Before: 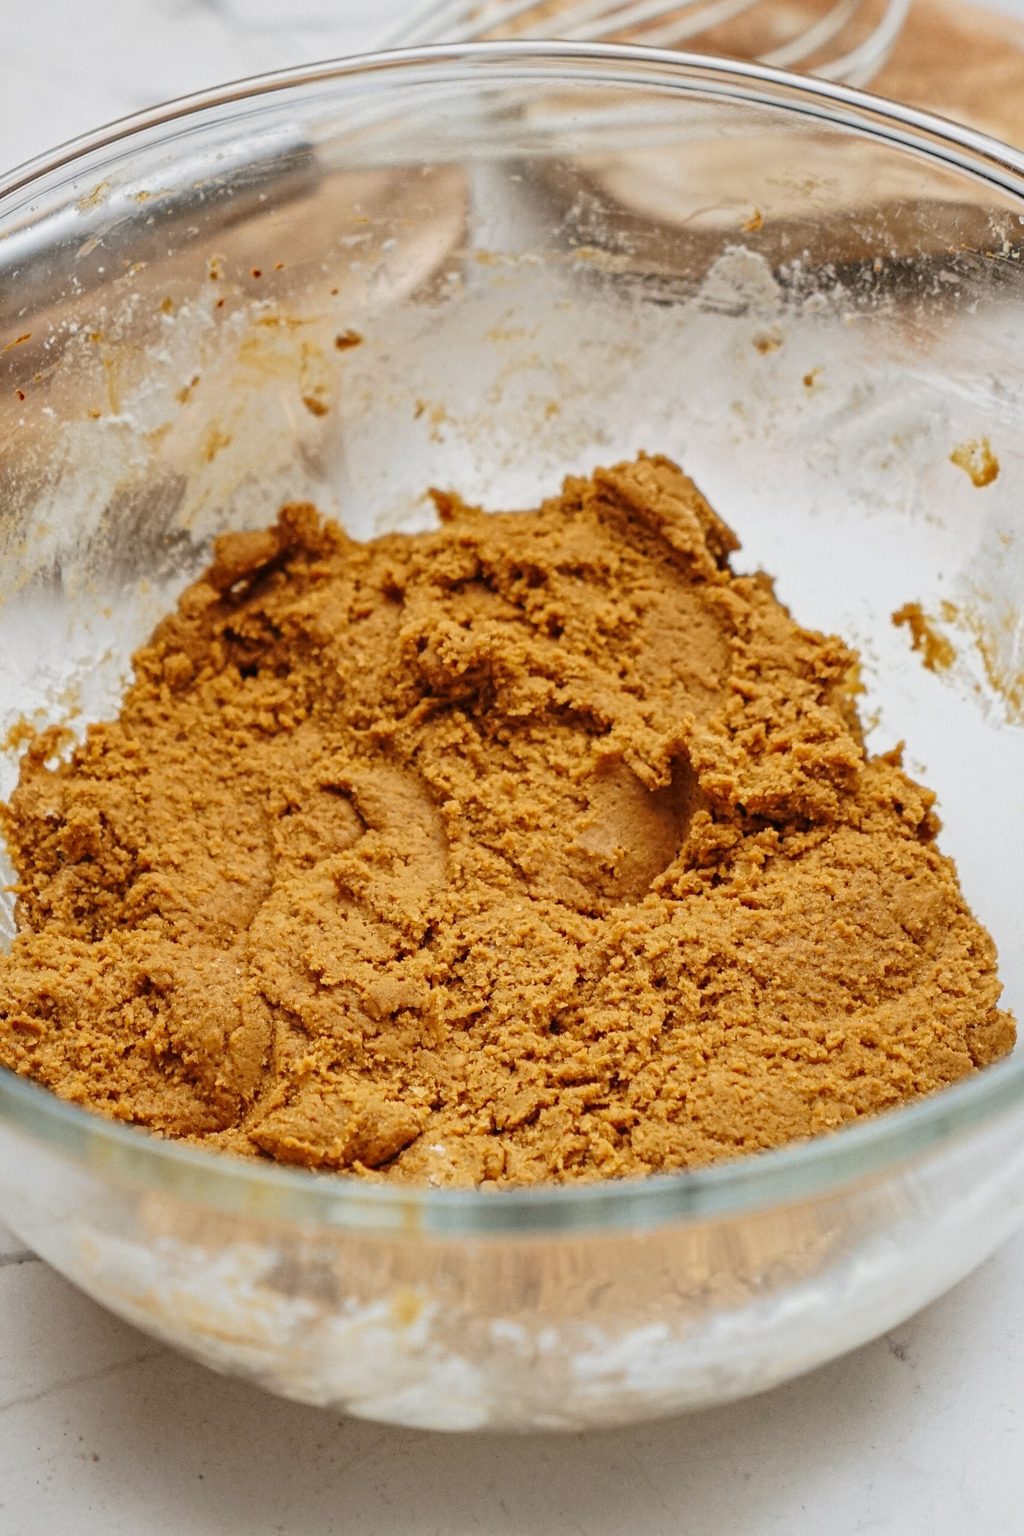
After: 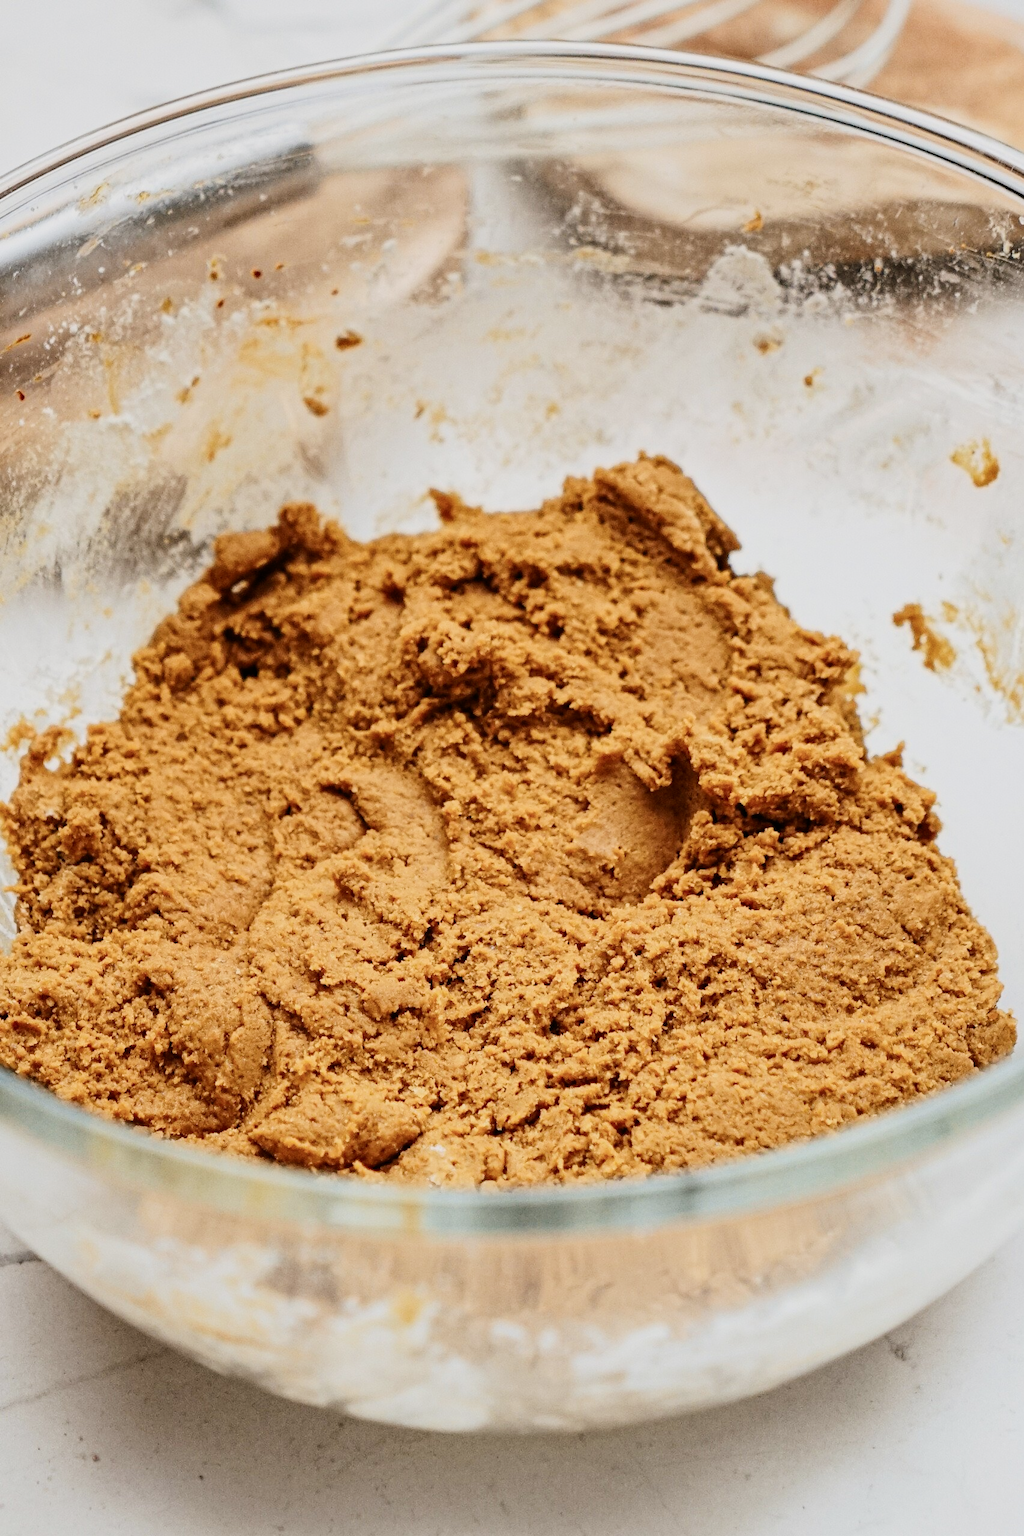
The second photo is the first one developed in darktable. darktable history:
filmic rgb: black relative exposure -7.65 EV, white relative exposure 4.56 EV, hardness 3.61
contrast brightness saturation: contrast 0.24, brightness 0.09
color calibration: illuminant same as pipeline (D50), adaptation none (bypass), gamut compression 1.72
